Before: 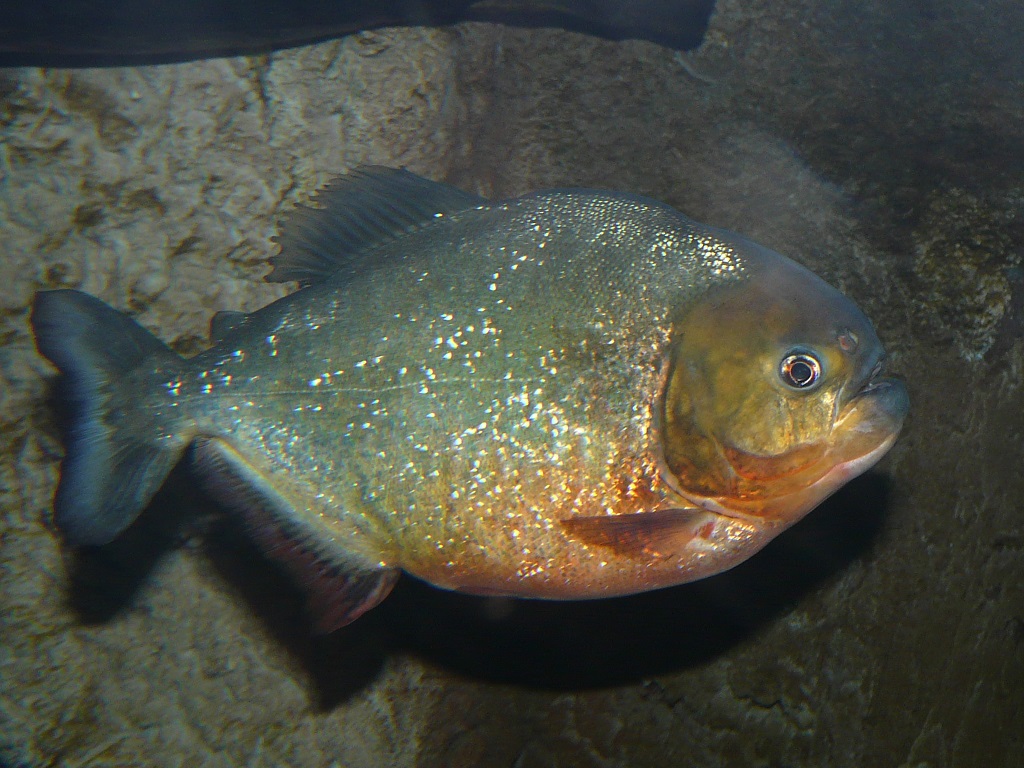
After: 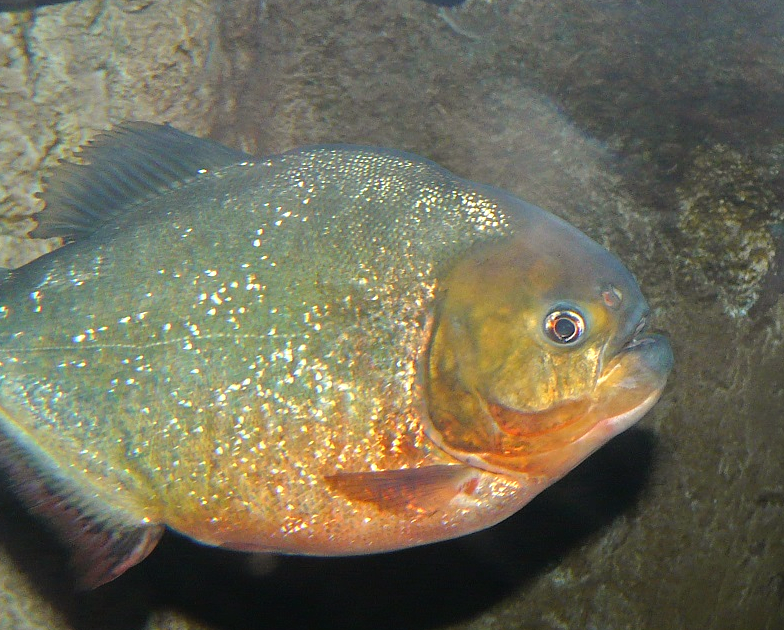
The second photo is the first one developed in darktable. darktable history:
tone equalizer: -7 EV 0.15 EV, -6 EV 0.6 EV, -5 EV 1.15 EV, -4 EV 1.33 EV, -3 EV 1.15 EV, -2 EV 0.6 EV, -1 EV 0.15 EV, mask exposure compensation -0.5 EV
crop: left 23.095%, top 5.827%, bottom 11.854%
color calibration: x 0.334, y 0.349, temperature 5426 K
